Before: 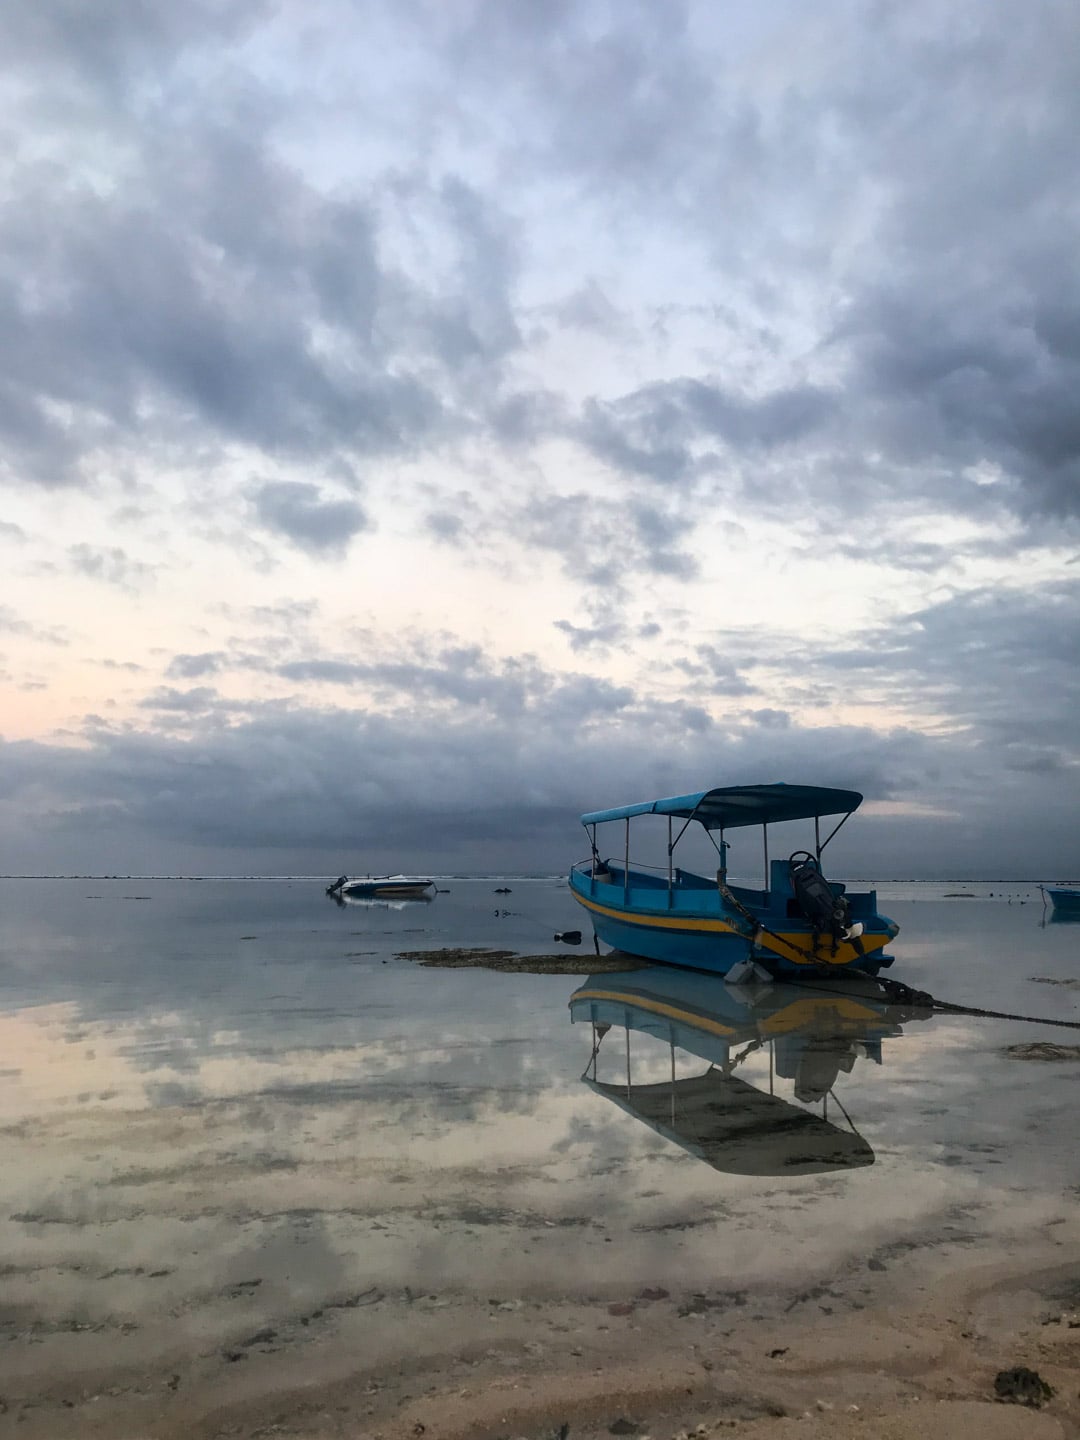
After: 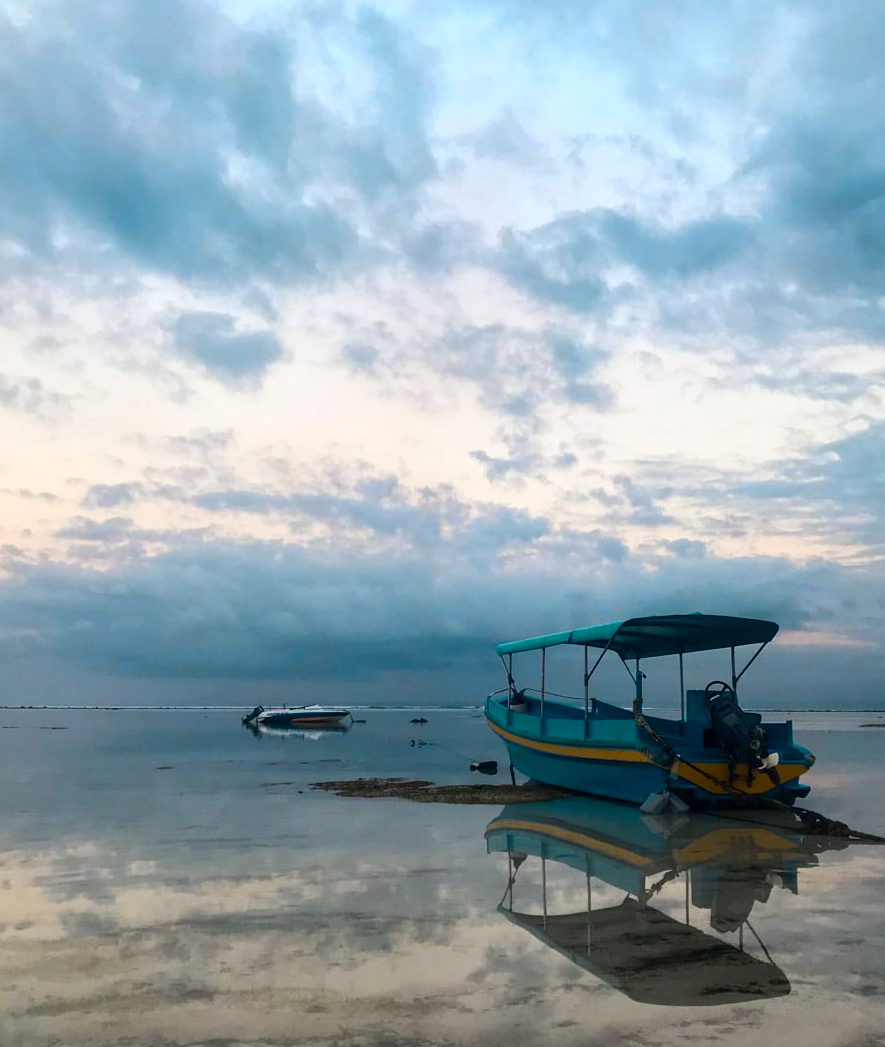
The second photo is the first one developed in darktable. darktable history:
tone equalizer: on, module defaults
crop: left 7.856%, top 11.836%, right 10.12%, bottom 15.387%
color zones: curves: ch0 [(0.254, 0.492) (0.724, 0.62)]; ch1 [(0.25, 0.528) (0.719, 0.796)]; ch2 [(0, 0.472) (0.25, 0.5) (0.73, 0.184)]
